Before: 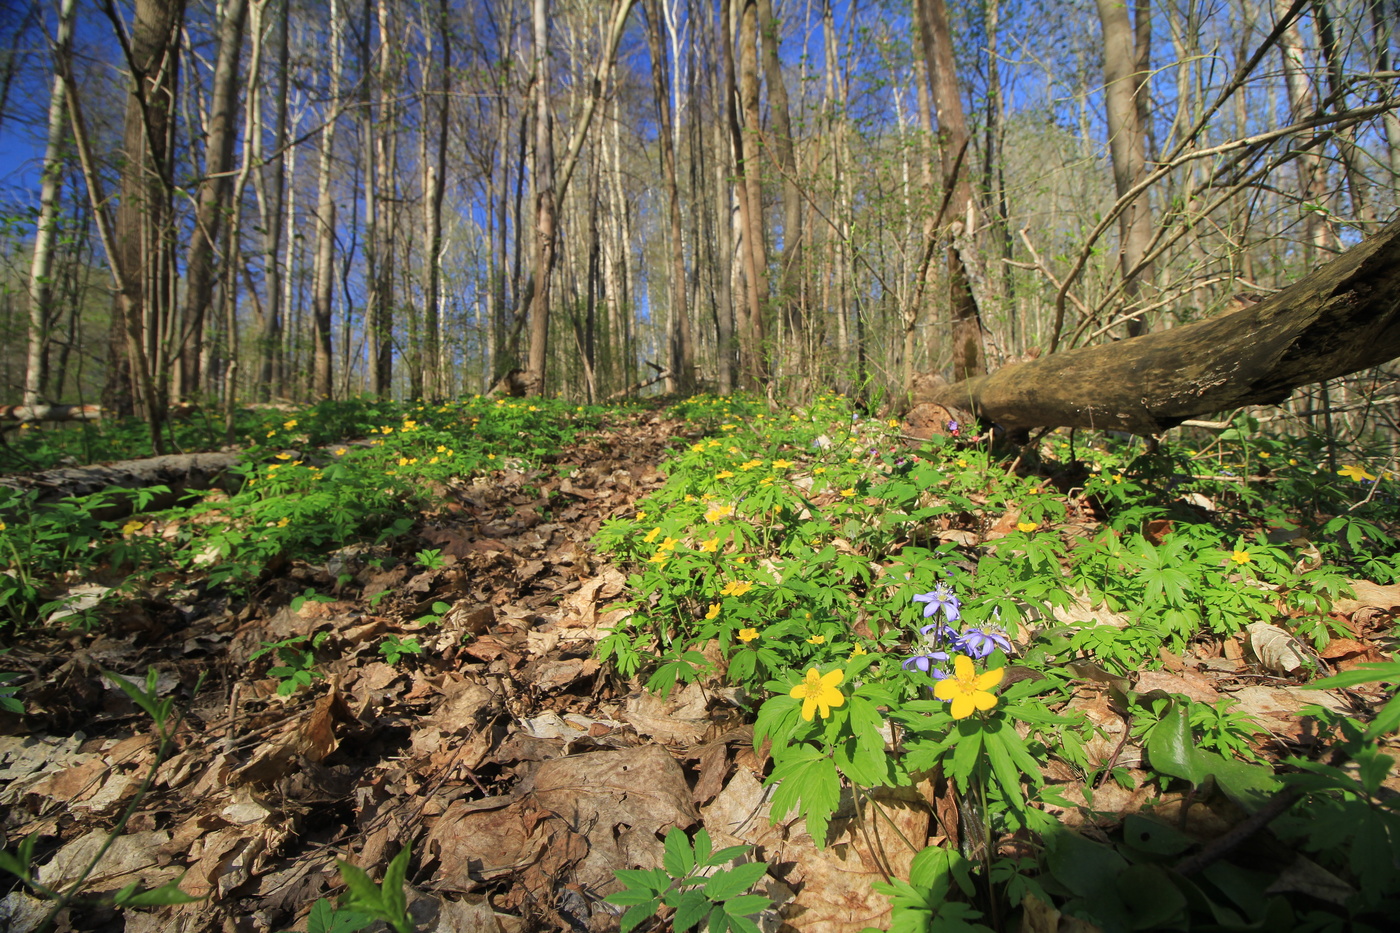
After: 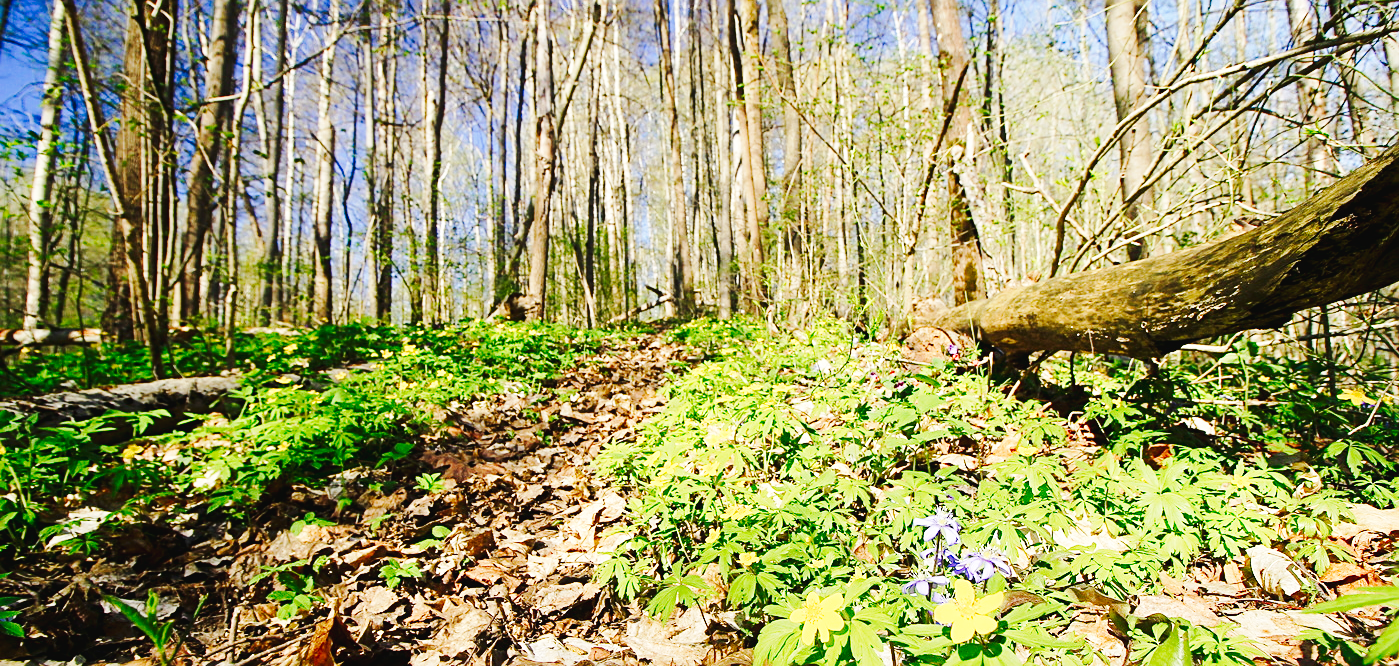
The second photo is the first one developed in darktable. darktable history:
exposure: exposure 0.202 EV, compensate highlight preservation false
crop and rotate: top 8.167%, bottom 20.433%
contrast brightness saturation: brightness -0.198, saturation 0.077
base curve: curves: ch0 [(0, 0) (0.005, 0.002) (0.15, 0.3) (0.4, 0.7) (0.75, 0.95) (1, 1)], preserve colors none
sharpen: on, module defaults
contrast equalizer: octaves 7, y [[0.5, 0.5, 0.472, 0.5, 0.5, 0.5], [0.5 ×6], [0.5 ×6], [0 ×6], [0 ×6]]
tone curve: curves: ch0 [(0, 0.026) (0.146, 0.158) (0.272, 0.34) (0.453, 0.627) (0.687, 0.829) (1, 1)], preserve colors none
